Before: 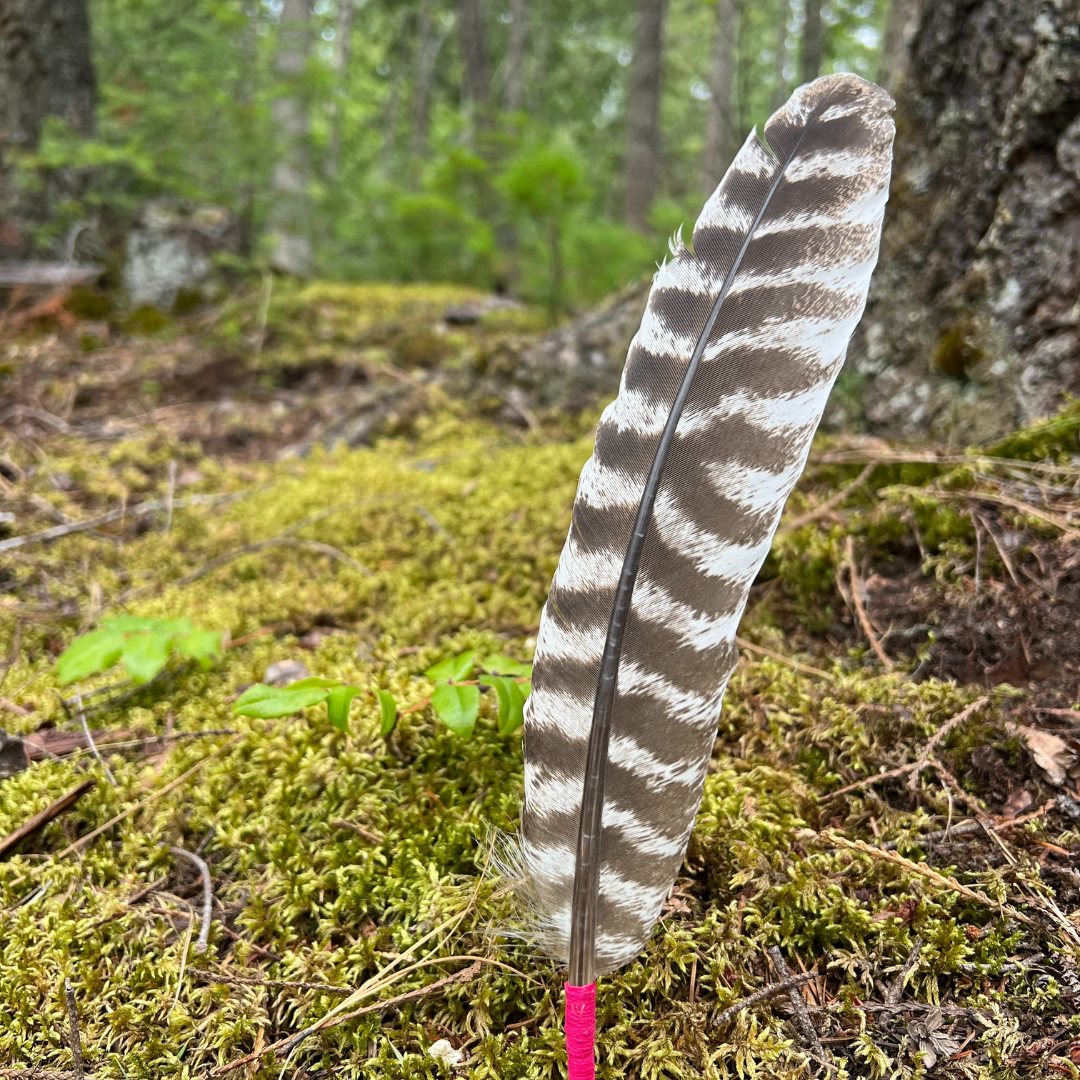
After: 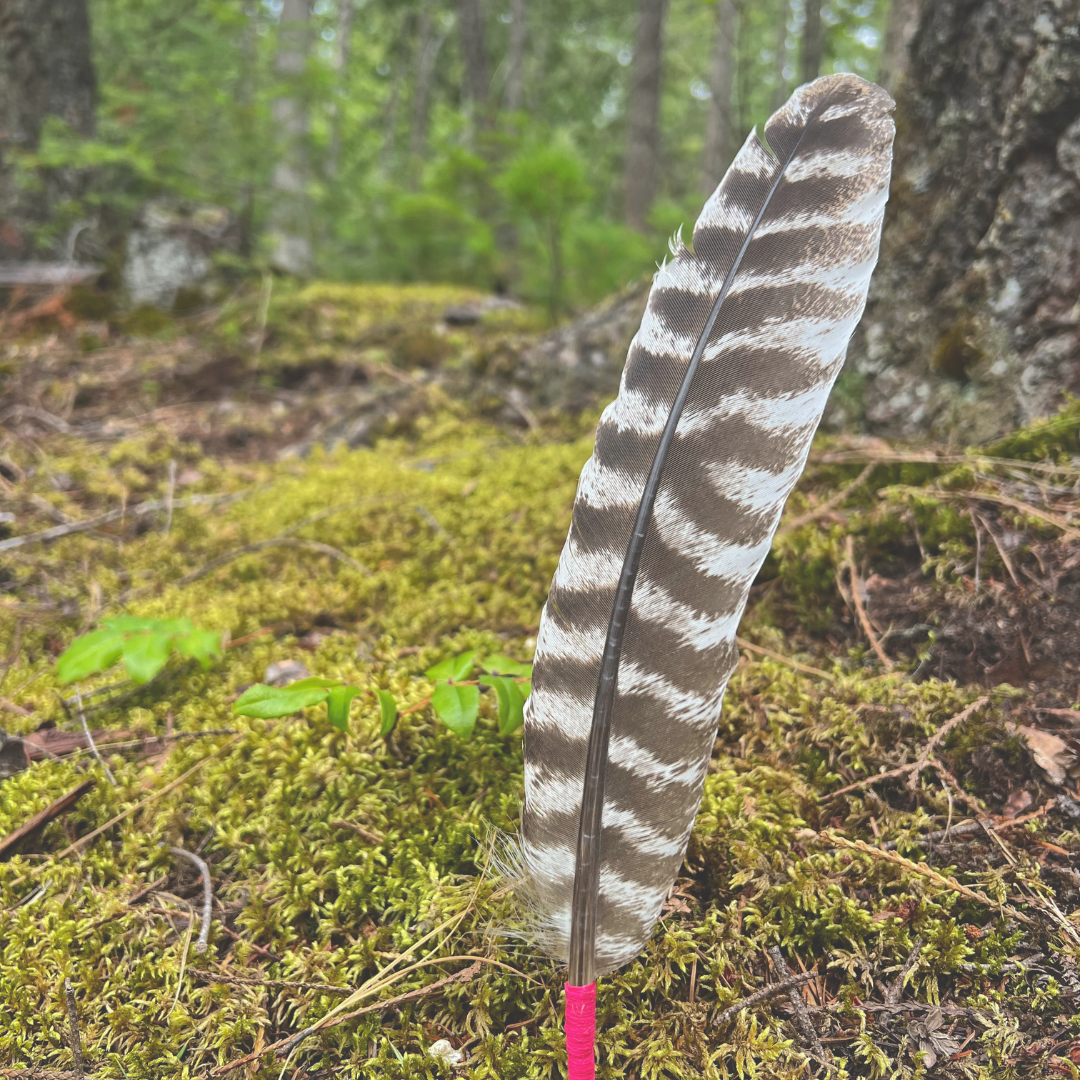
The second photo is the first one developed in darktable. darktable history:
shadows and highlights: shadows 39.38, highlights -60.03, highlights color adjustment 55.42%
exposure: black level correction -0.027, compensate highlight preservation false
